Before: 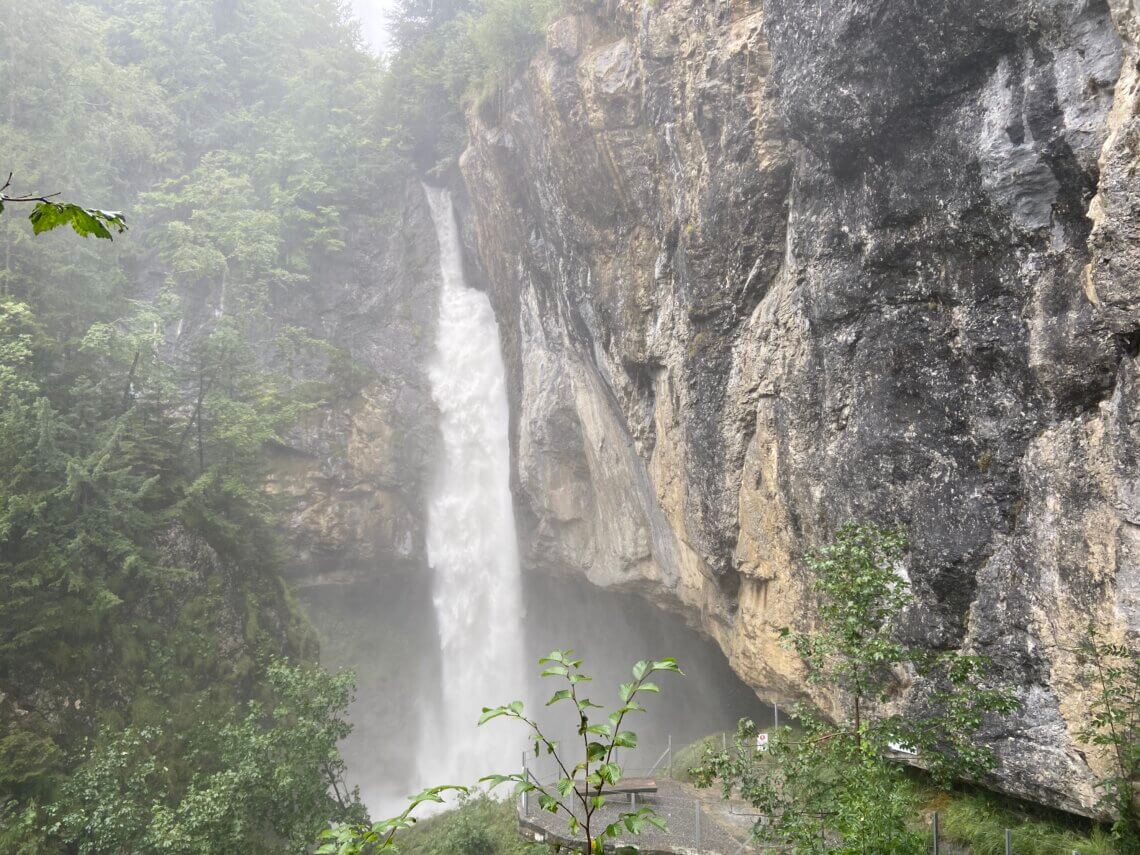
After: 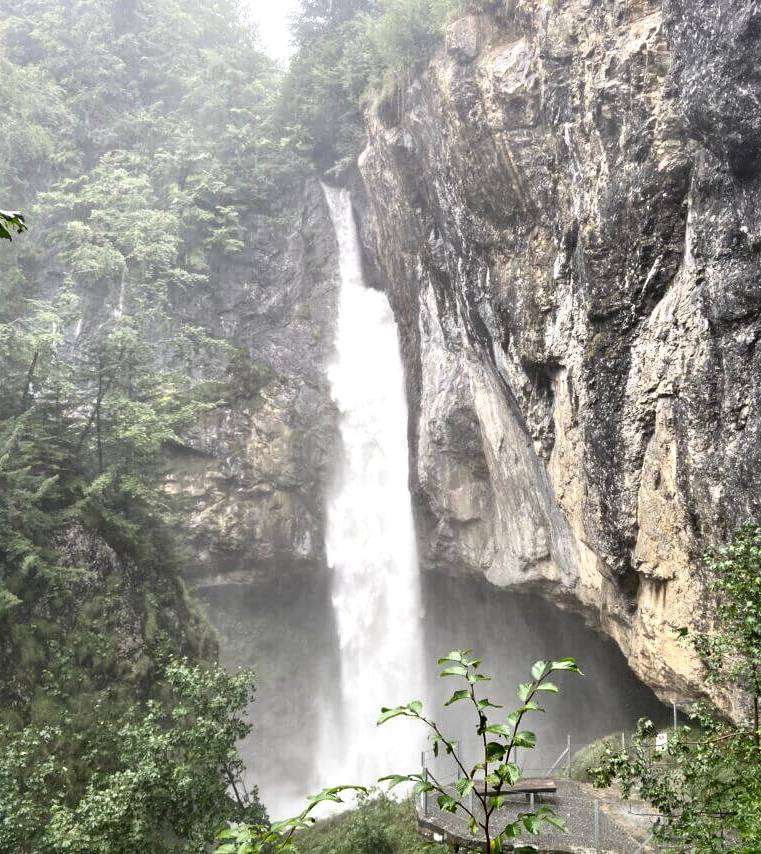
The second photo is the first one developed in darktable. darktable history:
local contrast: mode bilateral grid, contrast 44, coarseness 69, detail 215%, midtone range 0.2
crop and rotate: left 8.89%, right 24.31%
exposure: black level correction 0.016, exposure -0.008 EV, compensate highlight preservation false
